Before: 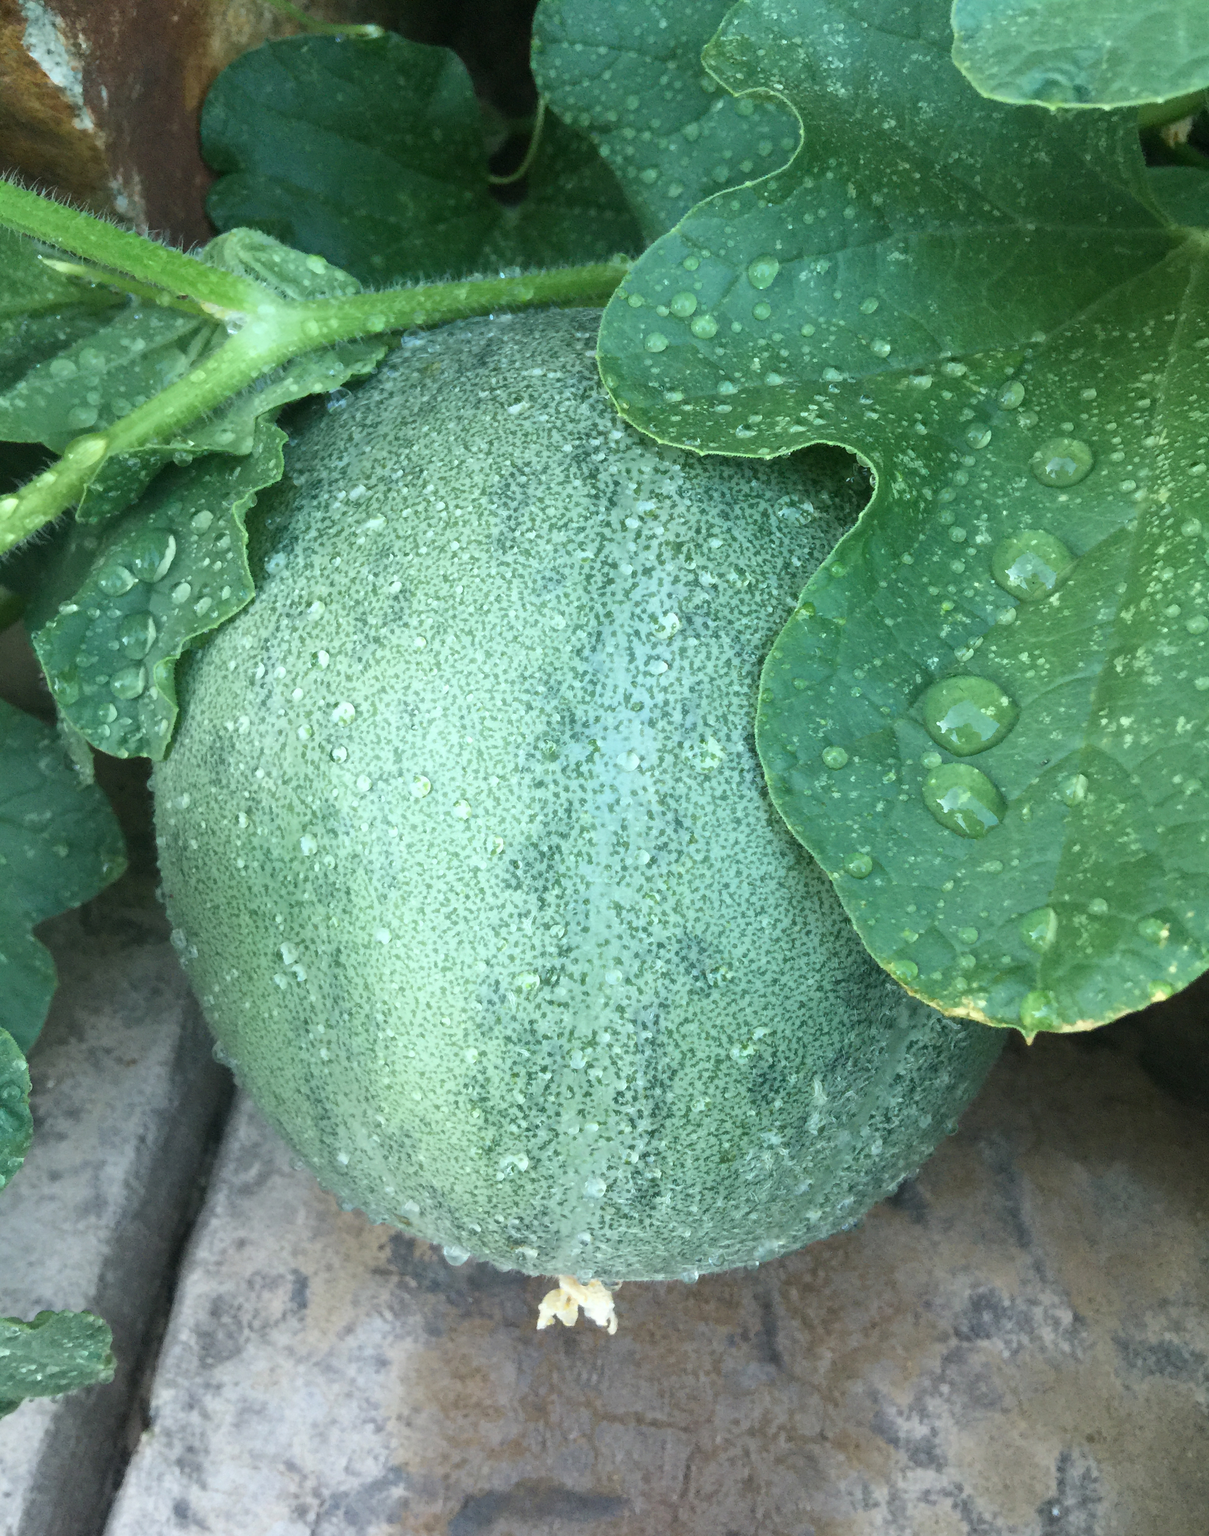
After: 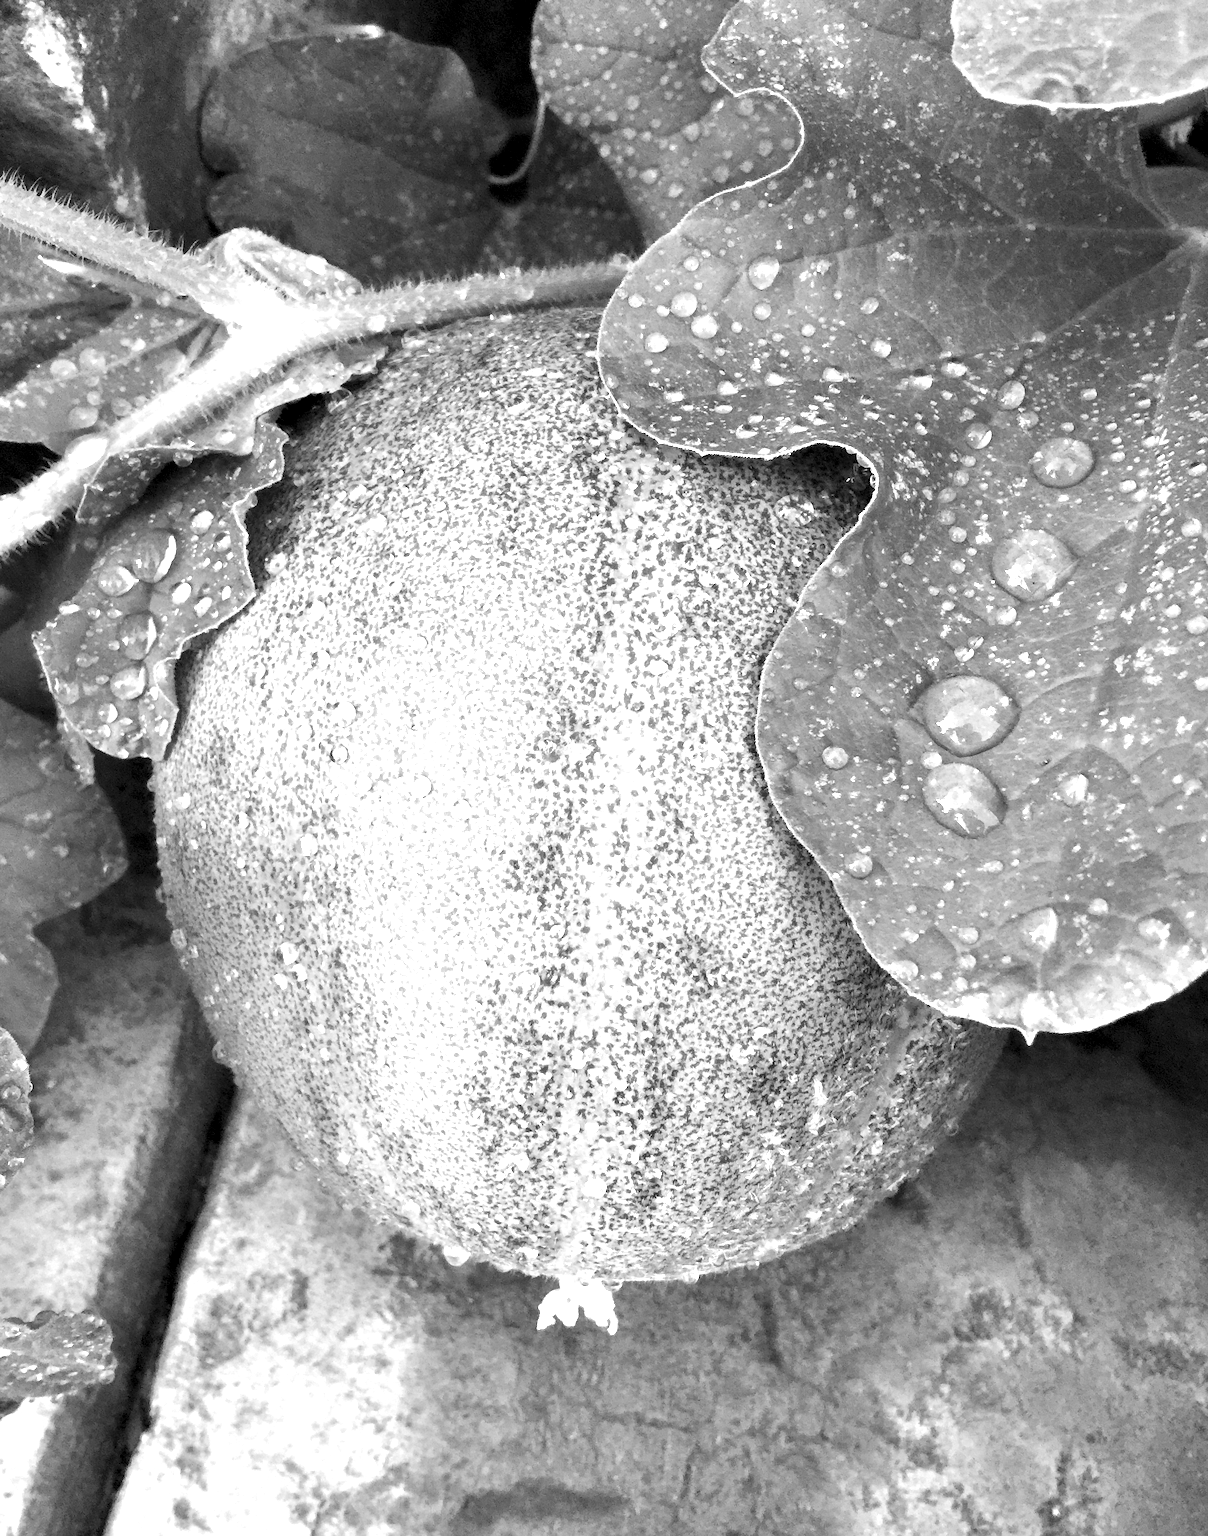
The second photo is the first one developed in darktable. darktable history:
exposure: black level correction 0, exposure 0.697 EV, compensate highlight preservation false
color zones: curves: ch1 [(0, -0.394) (0.143, -0.394) (0.286, -0.394) (0.429, -0.392) (0.571, -0.391) (0.714, -0.391) (0.857, -0.391) (1, -0.394)]
contrast equalizer: octaves 7, y [[0.6 ×6], [0.55 ×6], [0 ×6], [0 ×6], [0 ×6]]
